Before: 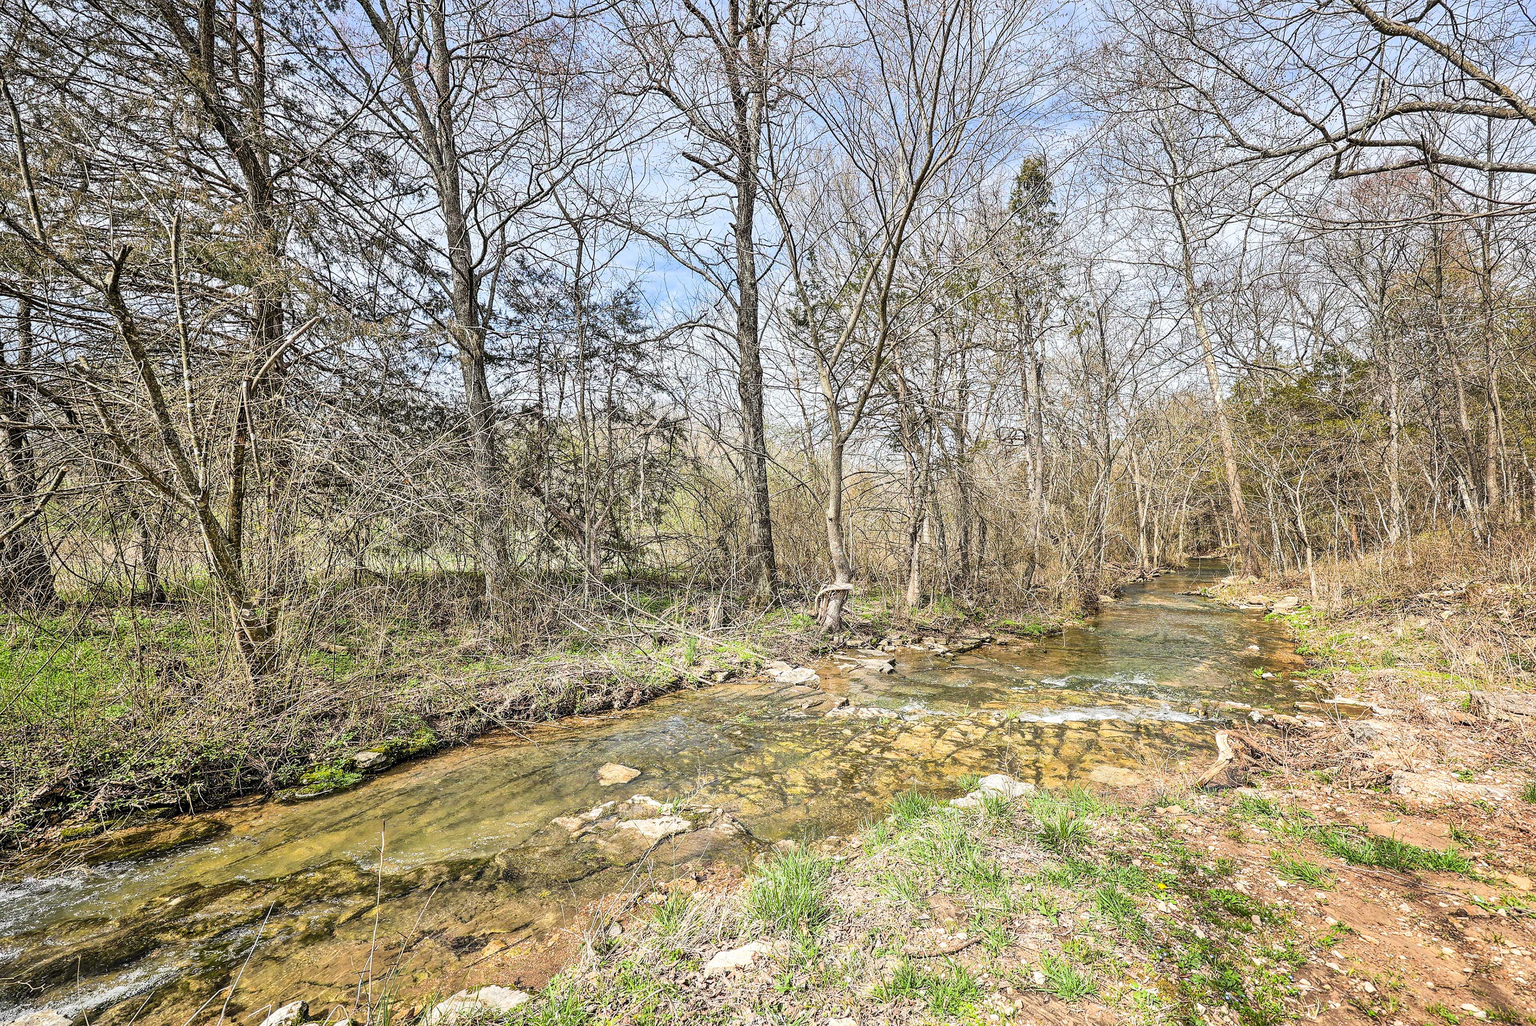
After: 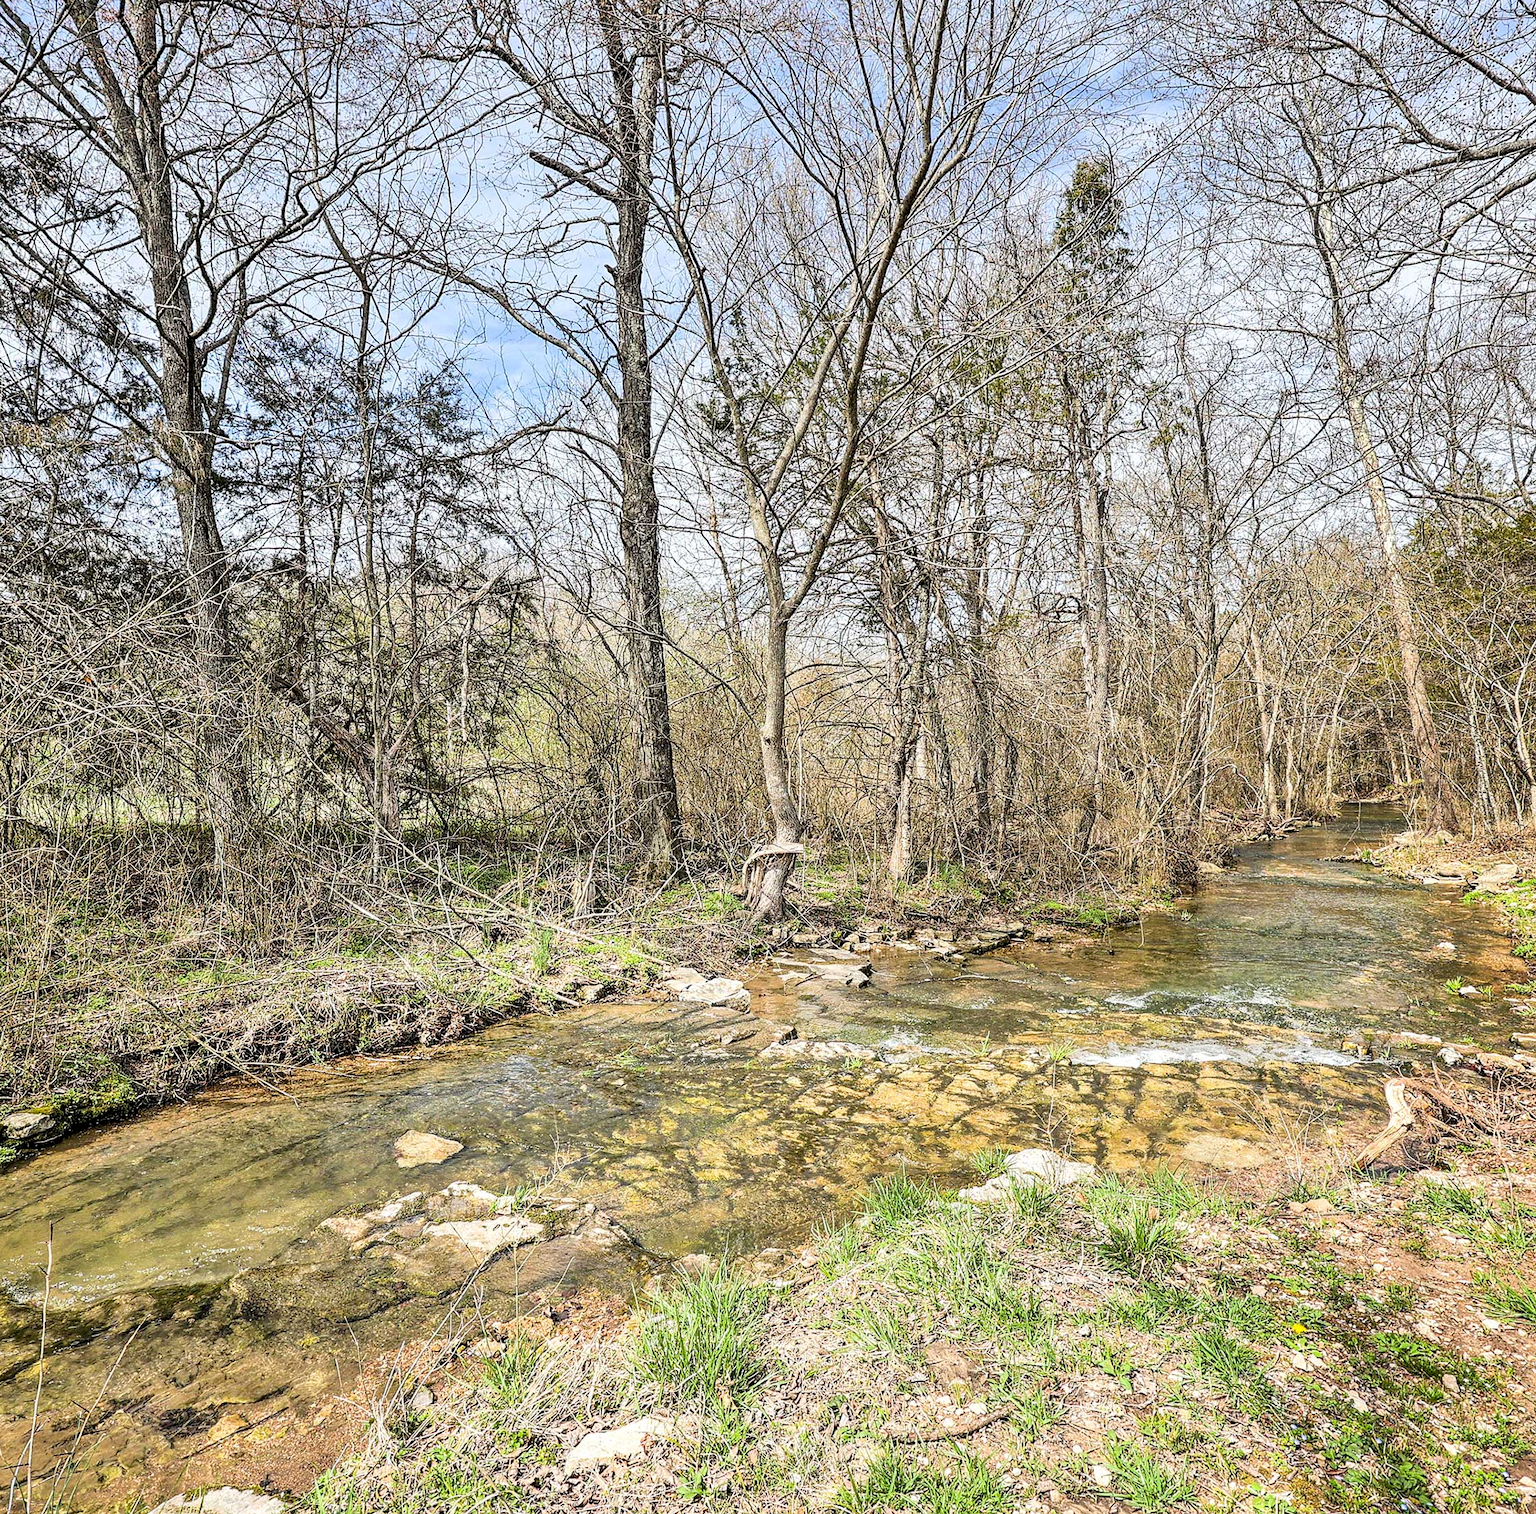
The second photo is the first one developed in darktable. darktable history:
crop and rotate: left 22.918%, top 5.629%, right 14.711%, bottom 2.247%
exposure: black level correction 0.004, exposure 0.014 EV, compensate highlight preservation false
